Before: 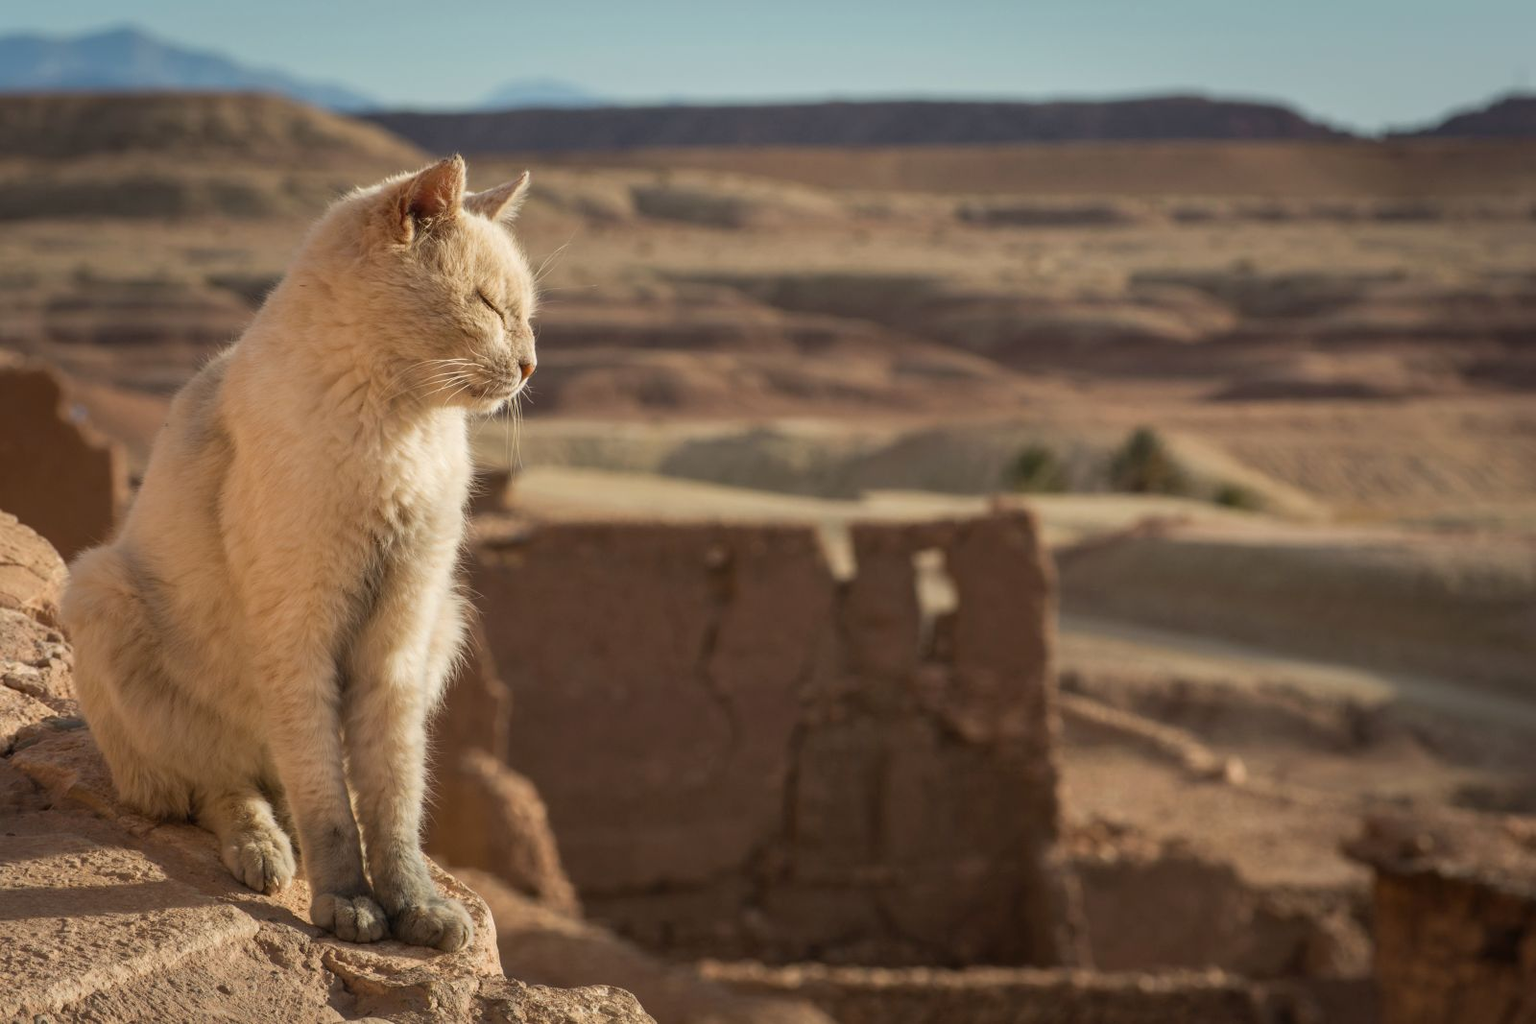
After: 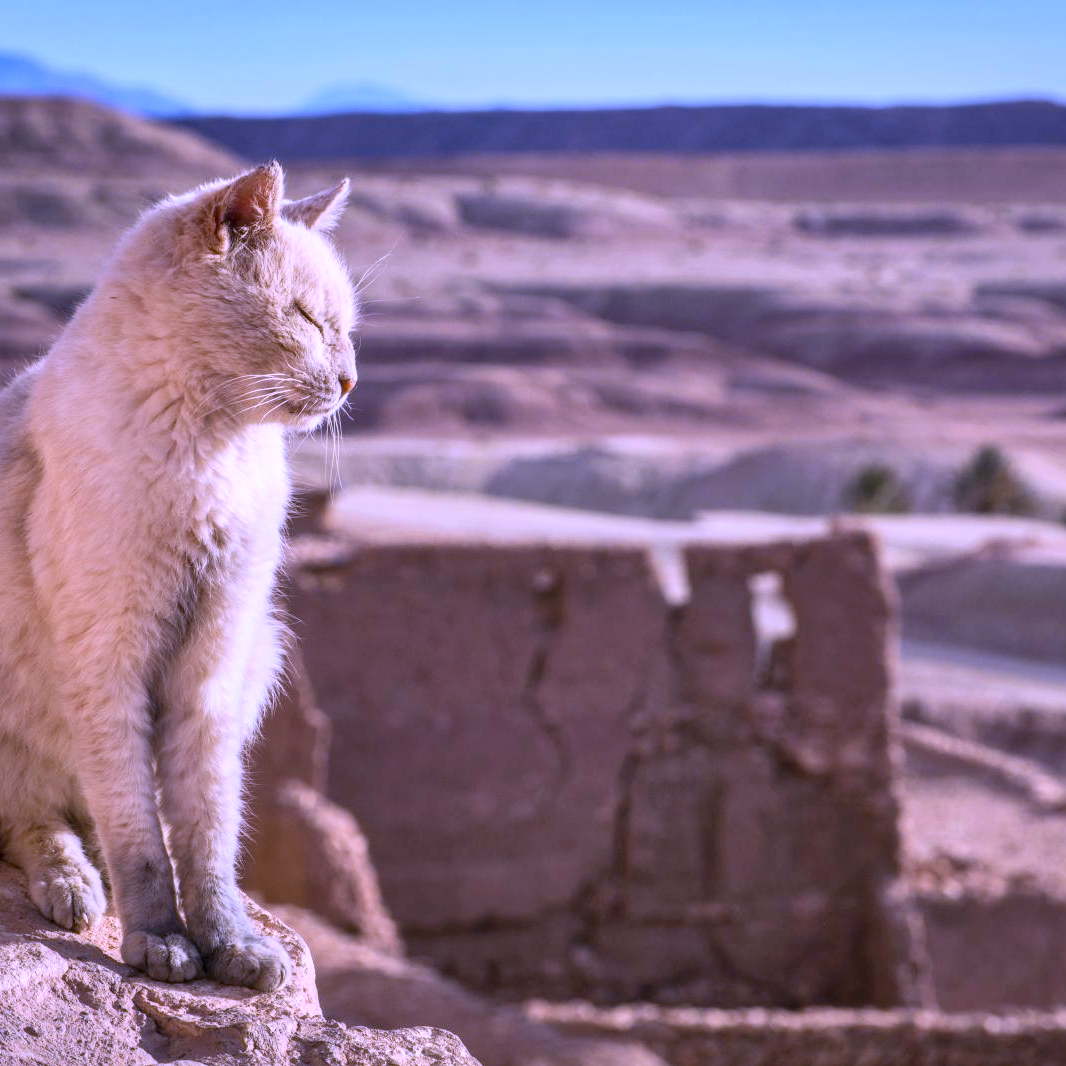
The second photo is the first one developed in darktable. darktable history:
local contrast: on, module defaults
crop and rotate: left 12.648%, right 20.685%
contrast brightness saturation: contrast 0.2, brightness 0.16, saturation 0.22
shadows and highlights: soften with gaussian
white balance: red 0.98, blue 1.61
